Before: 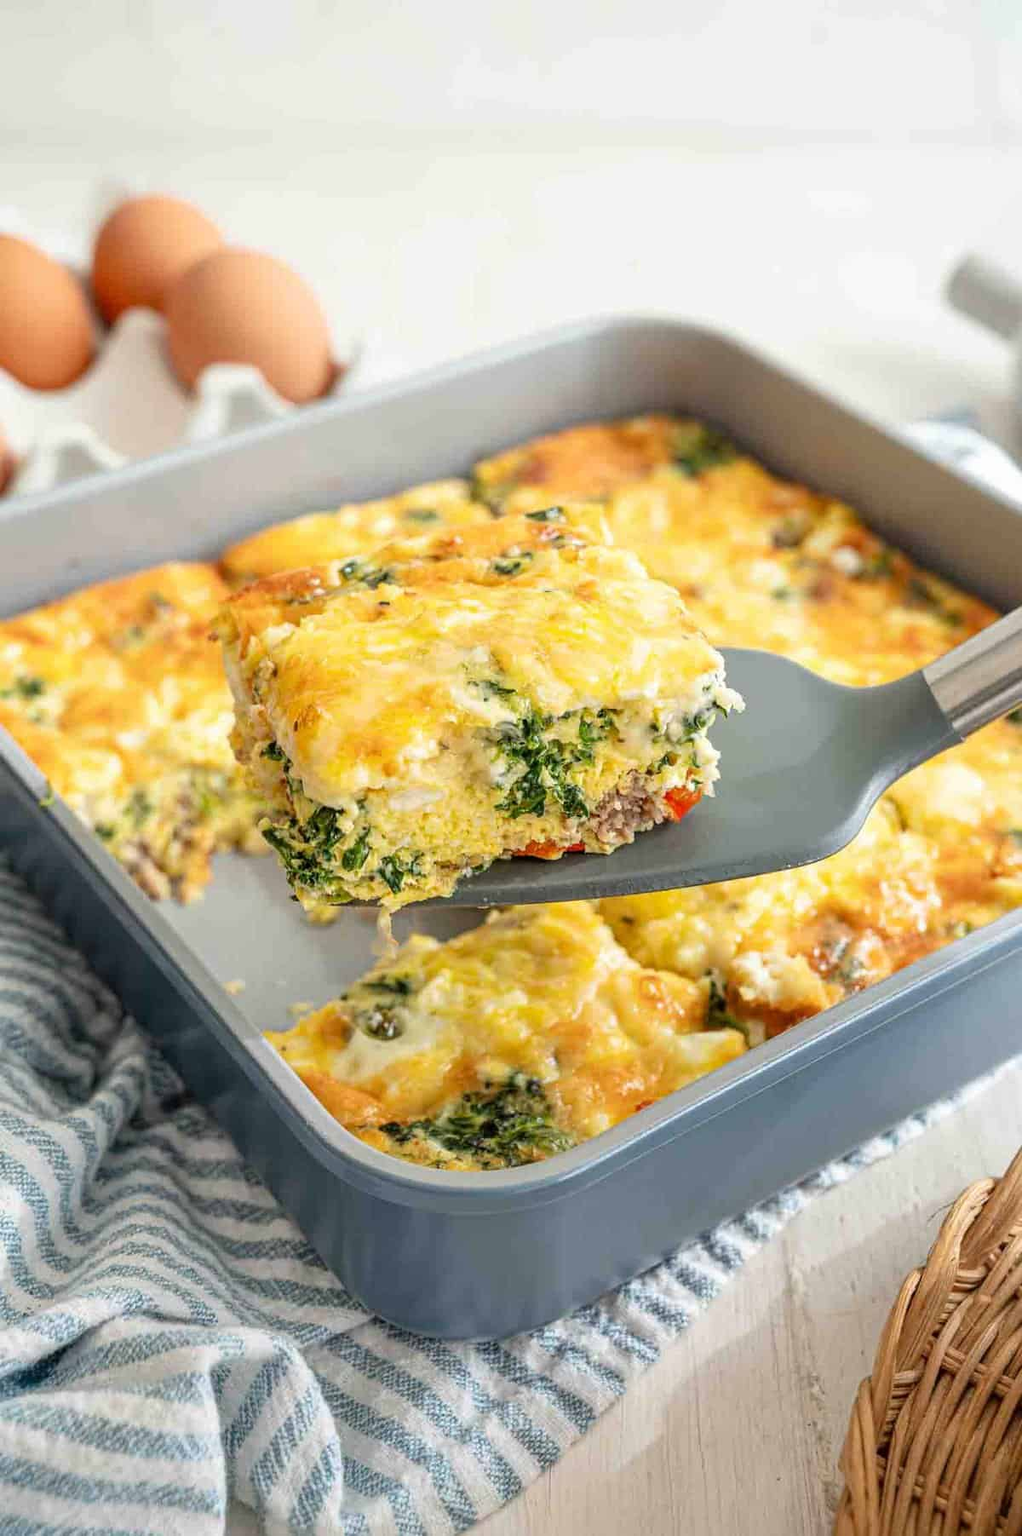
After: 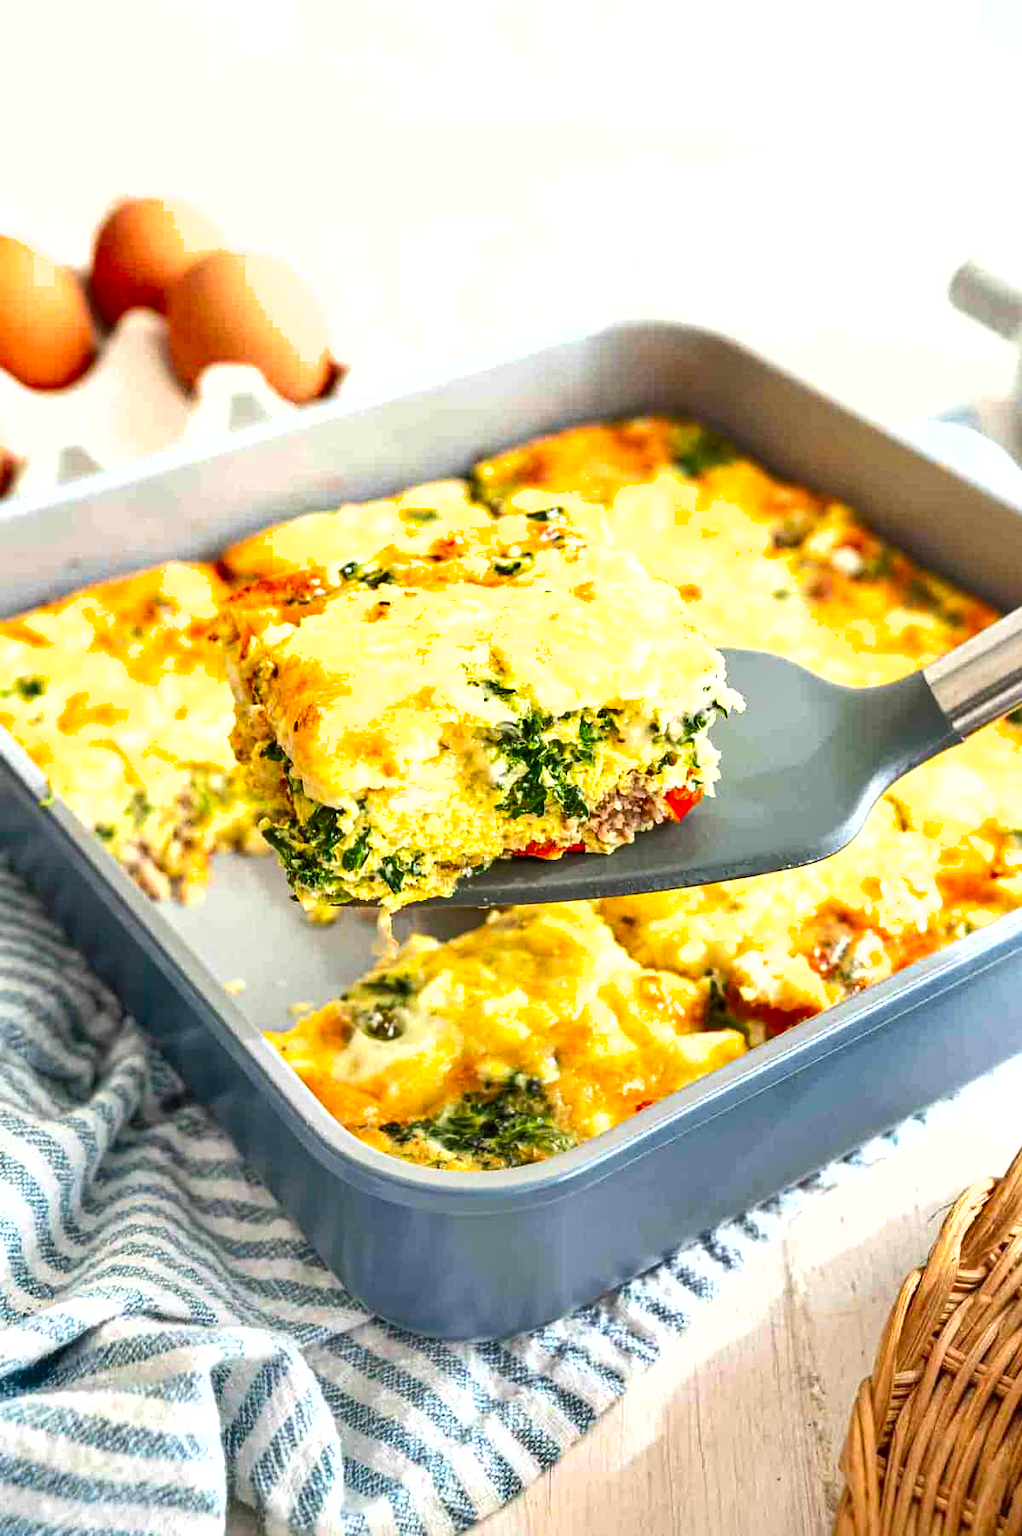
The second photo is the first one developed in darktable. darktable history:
contrast brightness saturation: contrast 0.09, saturation 0.28
shadows and highlights: low approximation 0.01, soften with gaussian
exposure: exposure 0.722 EV, compensate highlight preservation false
